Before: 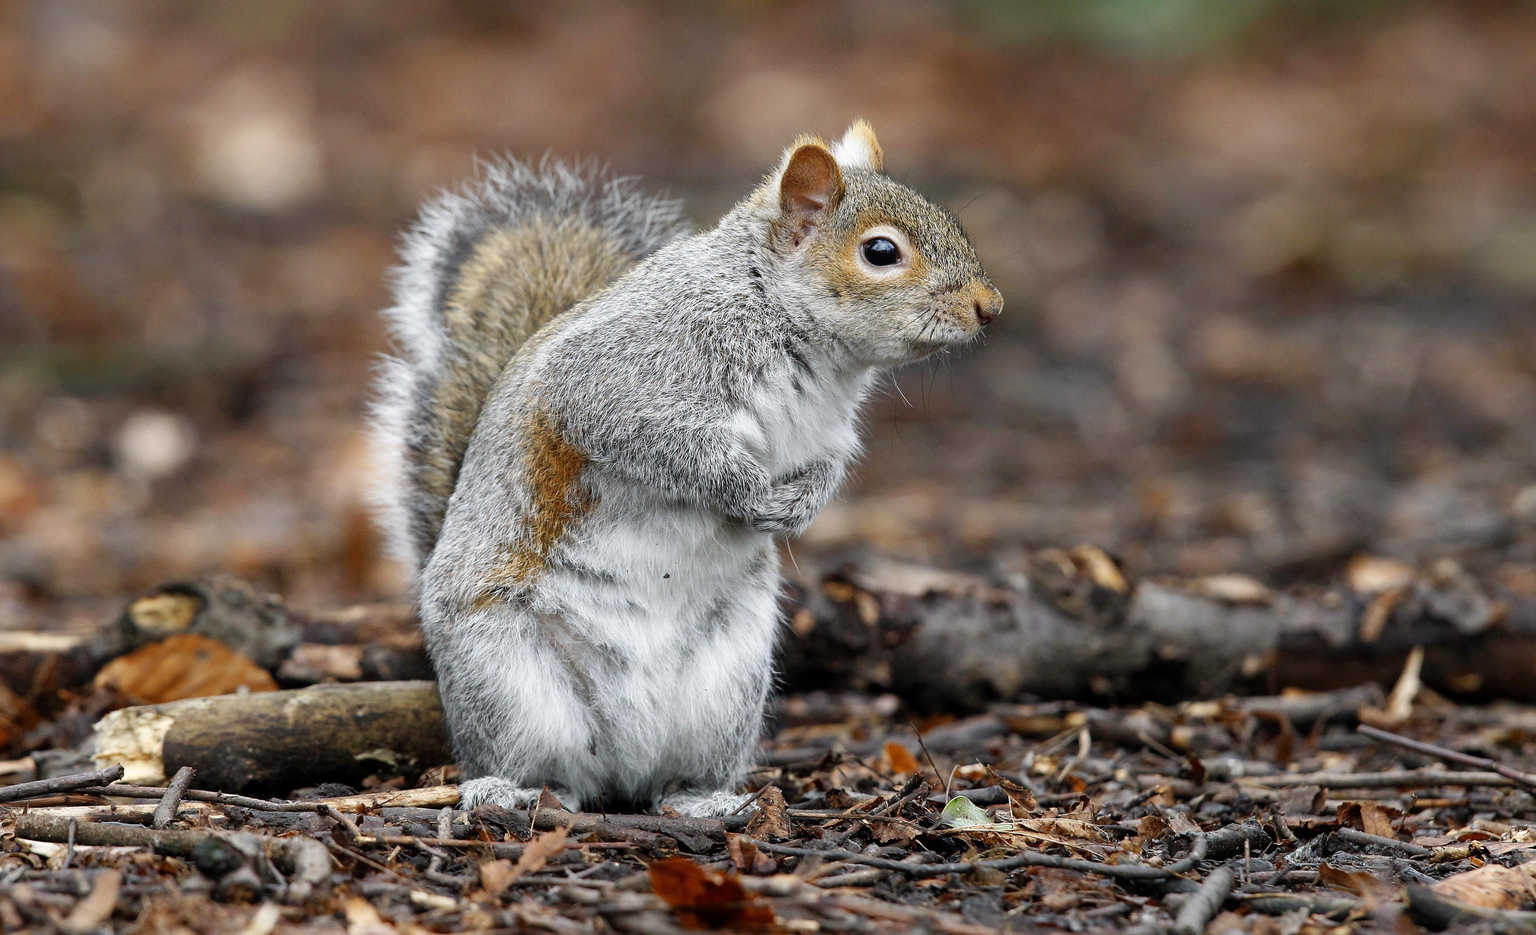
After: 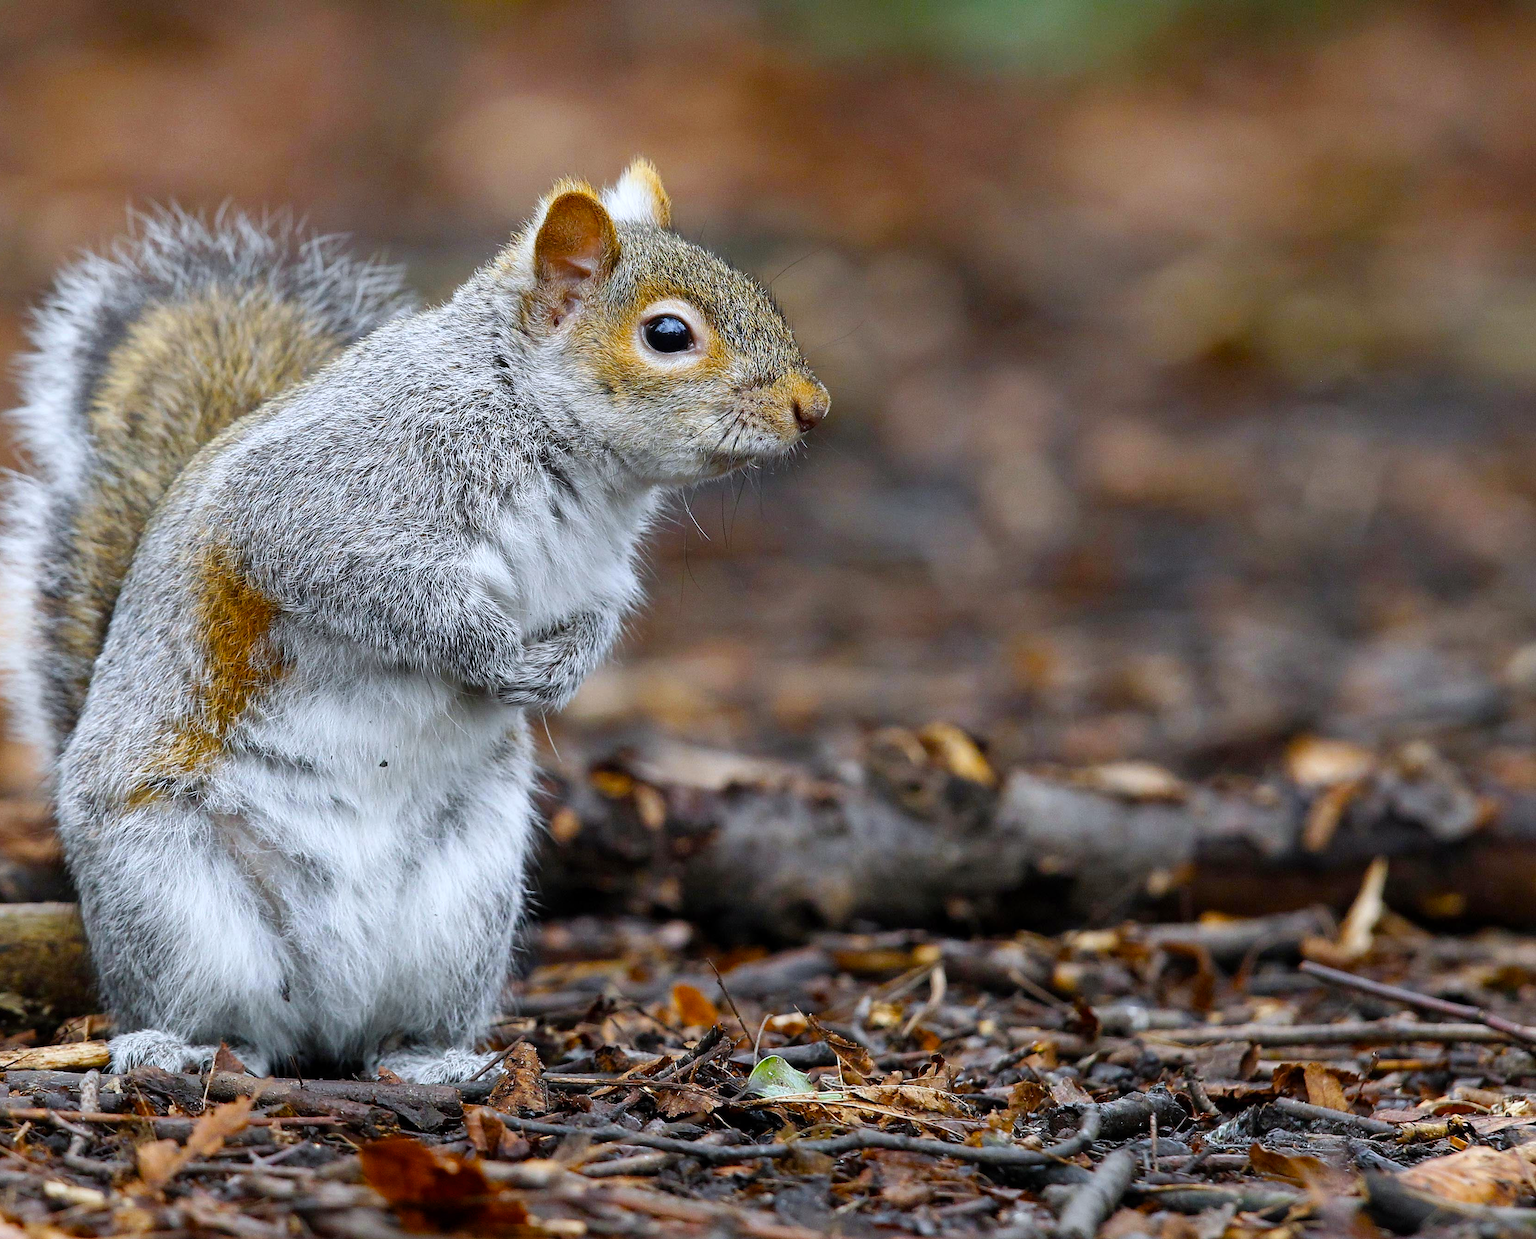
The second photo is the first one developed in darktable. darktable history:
crop and rotate: left 24.6%
white balance: red 0.976, blue 1.04
color balance rgb: linear chroma grading › global chroma 15%, perceptual saturation grading › global saturation 30%
